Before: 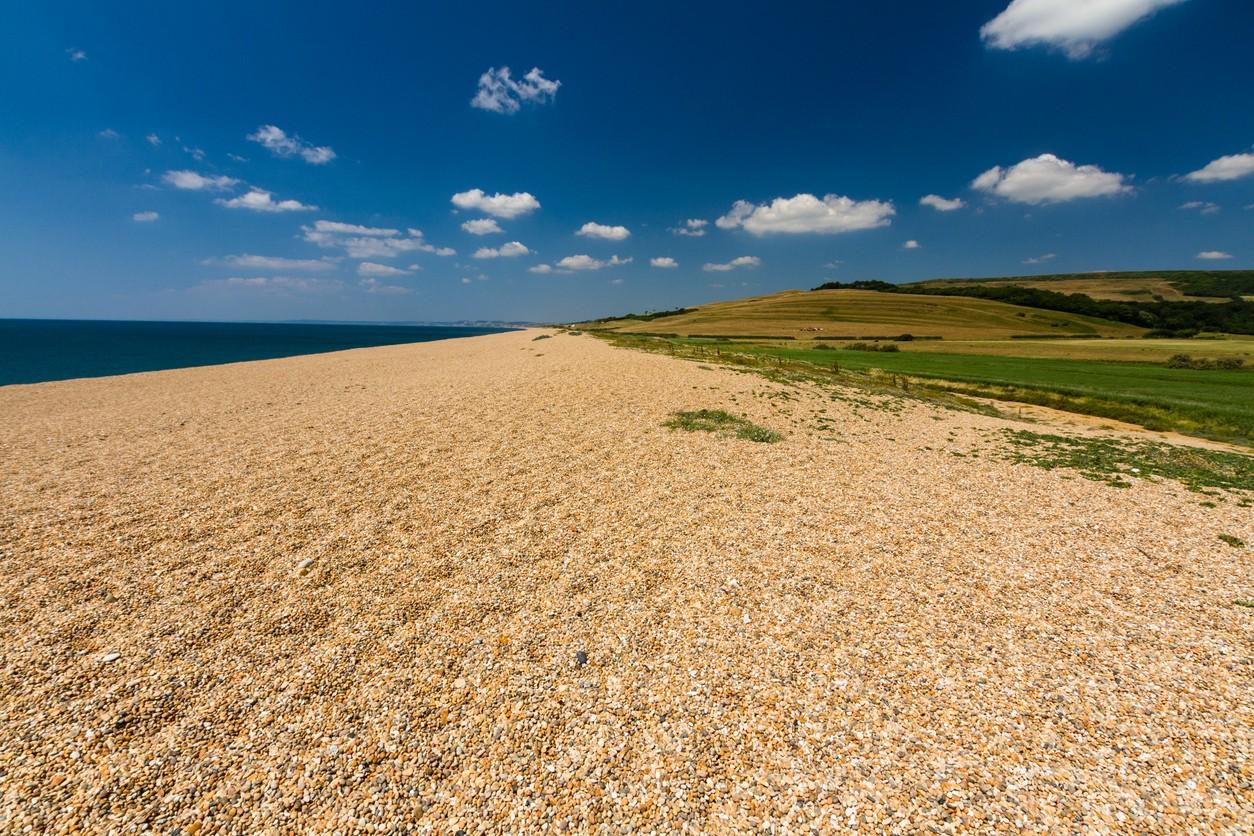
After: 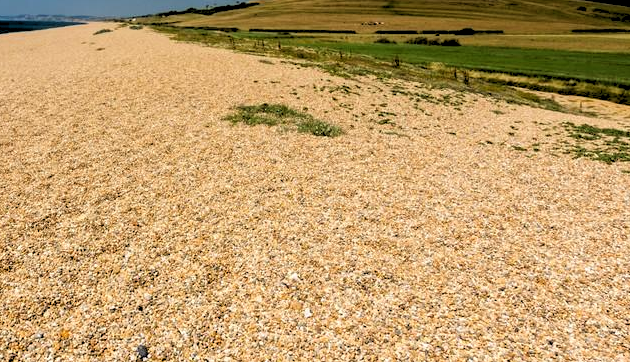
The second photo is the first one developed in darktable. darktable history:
crop: left 35.03%, top 36.625%, right 14.663%, bottom 20.057%
rgb levels: levels [[0.029, 0.461, 0.922], [0, 0.5, 1], [0, 0.5, 1]]
